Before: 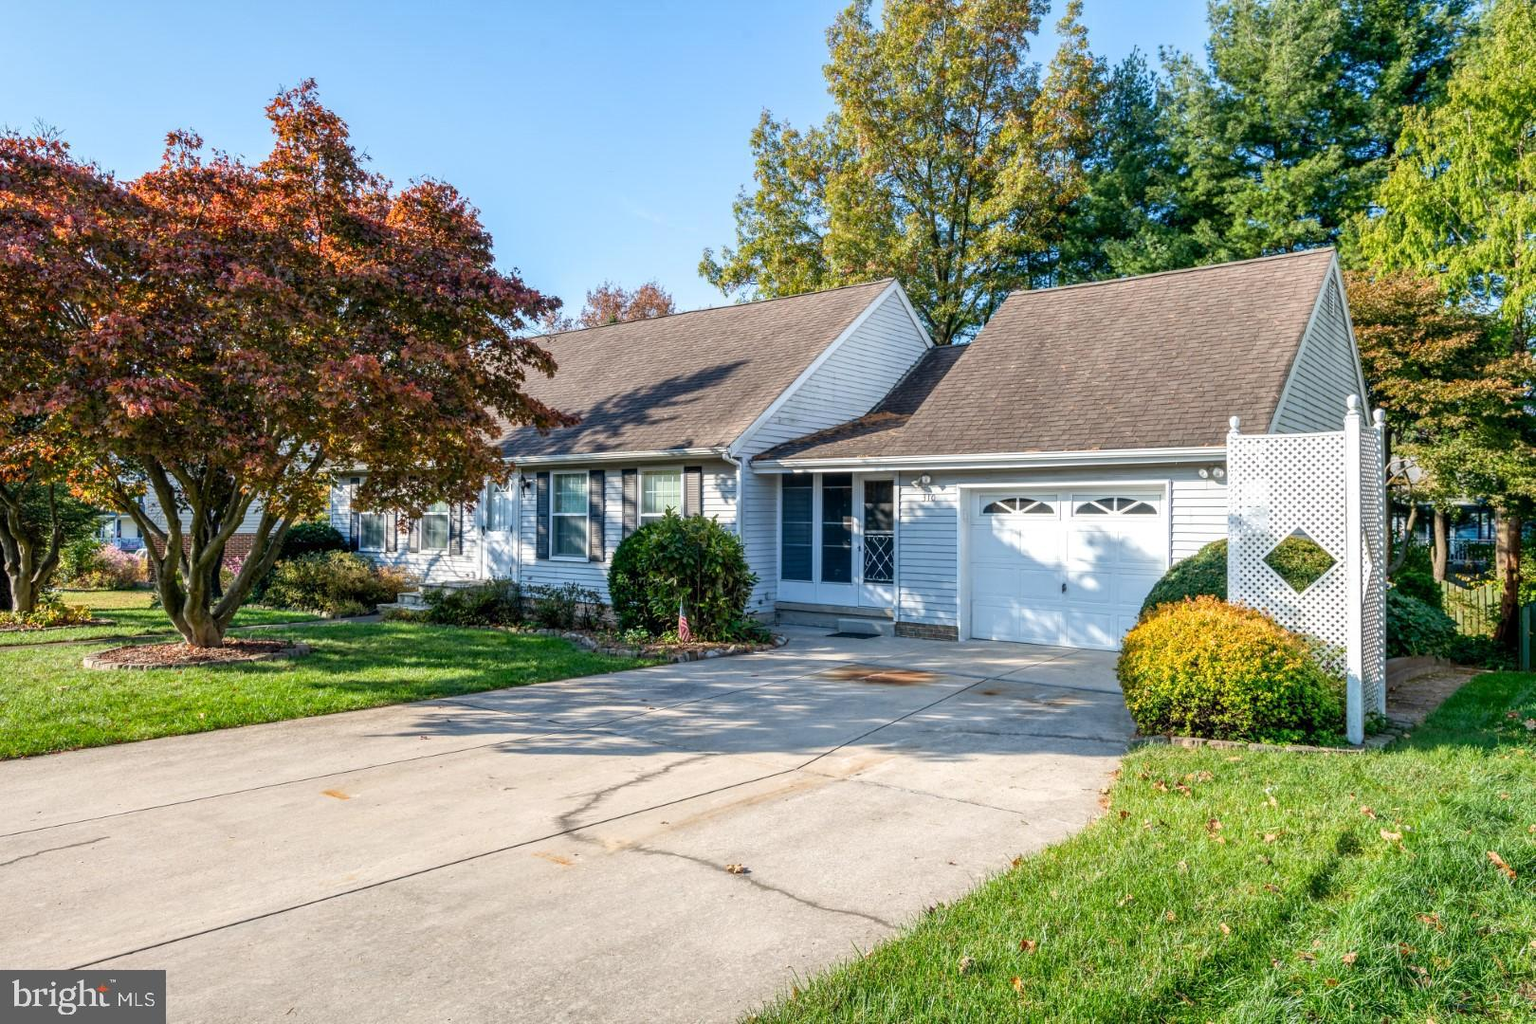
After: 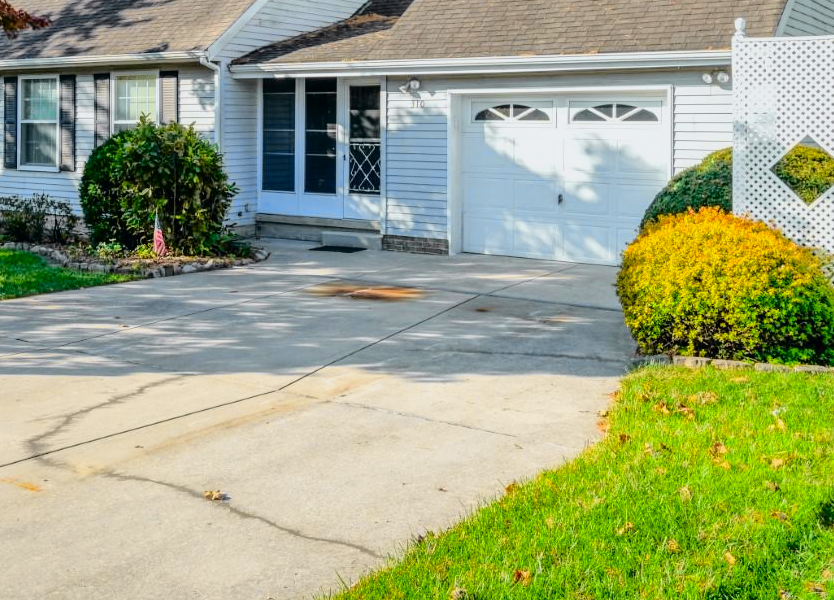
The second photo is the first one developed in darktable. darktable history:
tone curve: curves: ch0 [(0, 0) (0.11, 0.061) (0.256, 0.259) (0.398, 0.494) (0.498, 0.611) (0.65, 0.757) (0.835, 0.883) (1, 0.961)]; ch1 [(0, 0) (0.346, 0.307) (0.408, 0.369) (0.453, 0.457) (0.482, 0.479) (0.502, 0.498) (0.521, 0.51) (0.553, 0.554) (0.618, 0.65) (0.693, 0.727) (1, 1)]; ch2 [(0, 0) (0.366, 0.337) (0.434, 0.46) (0.485, 0.494) (0.5, 0.494) (0.511, 0.508) (0.537, 0.55) (0.579, 0.599) (0.621, 0.693) (1, 1)], color space Lab, independent channels, preserve colors none
shadows and highlights: shadows 29.96
crop: left 34.705%, top 38.986%, right 13.763%, bottom 5.385%
